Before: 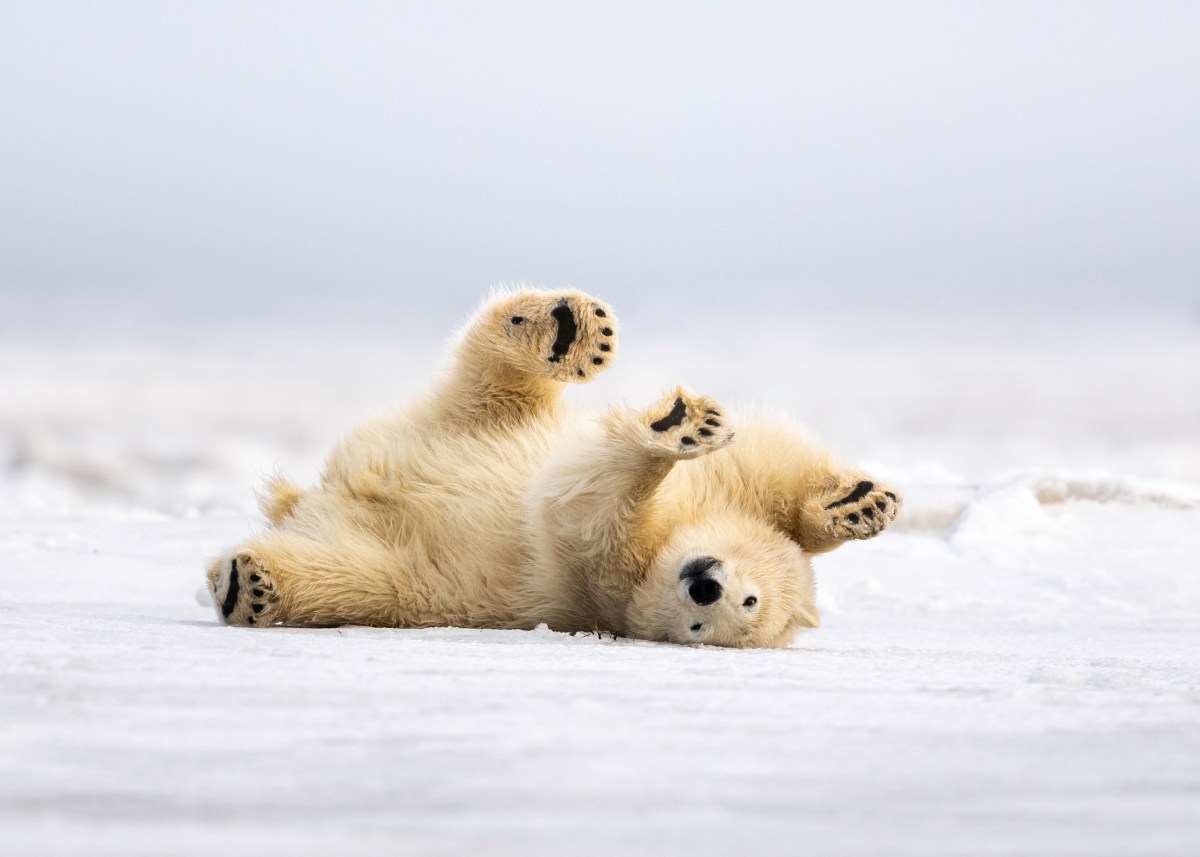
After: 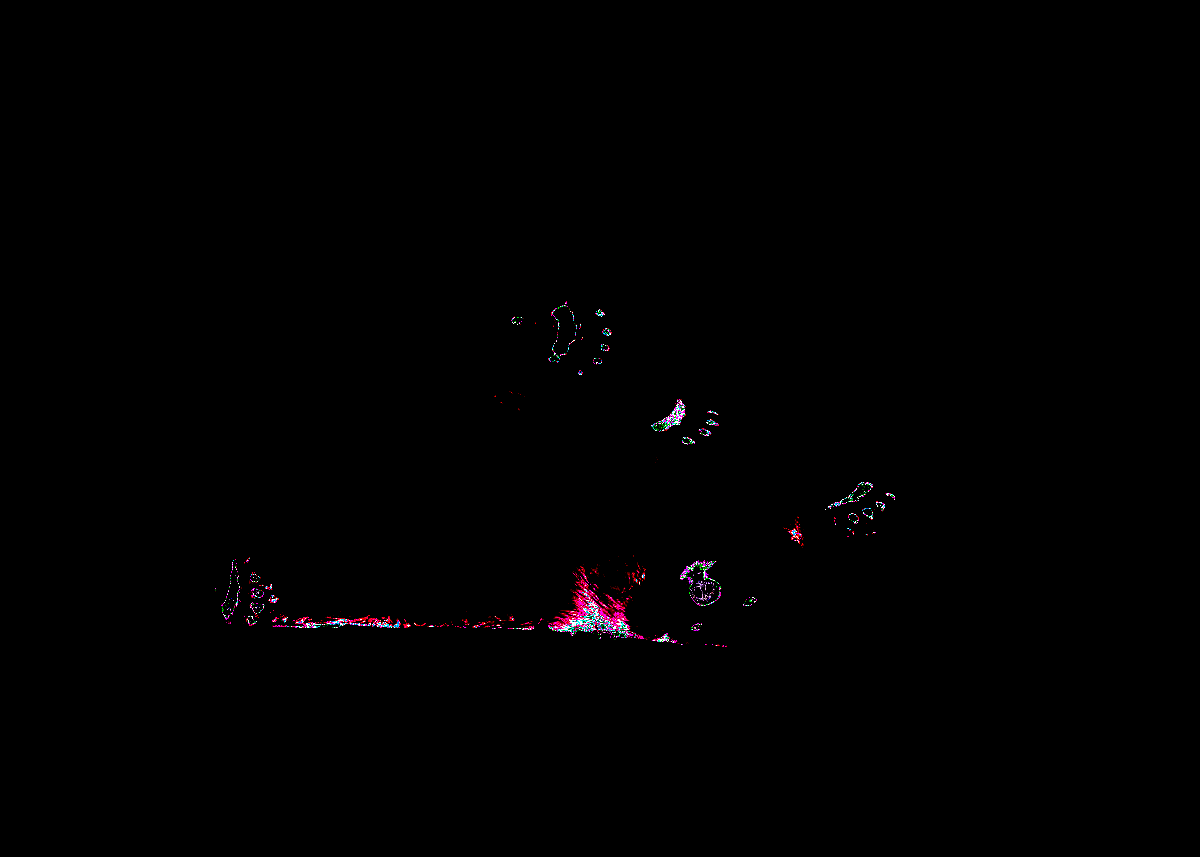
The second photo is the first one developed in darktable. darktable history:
local contrast: highlights 100%, shadows 100%, detail 120%, midtone range 0.2
white balance: red 8, blue 8
shadows and highlights: shadows 24.5, highlights -78.15, soften with gaussian
